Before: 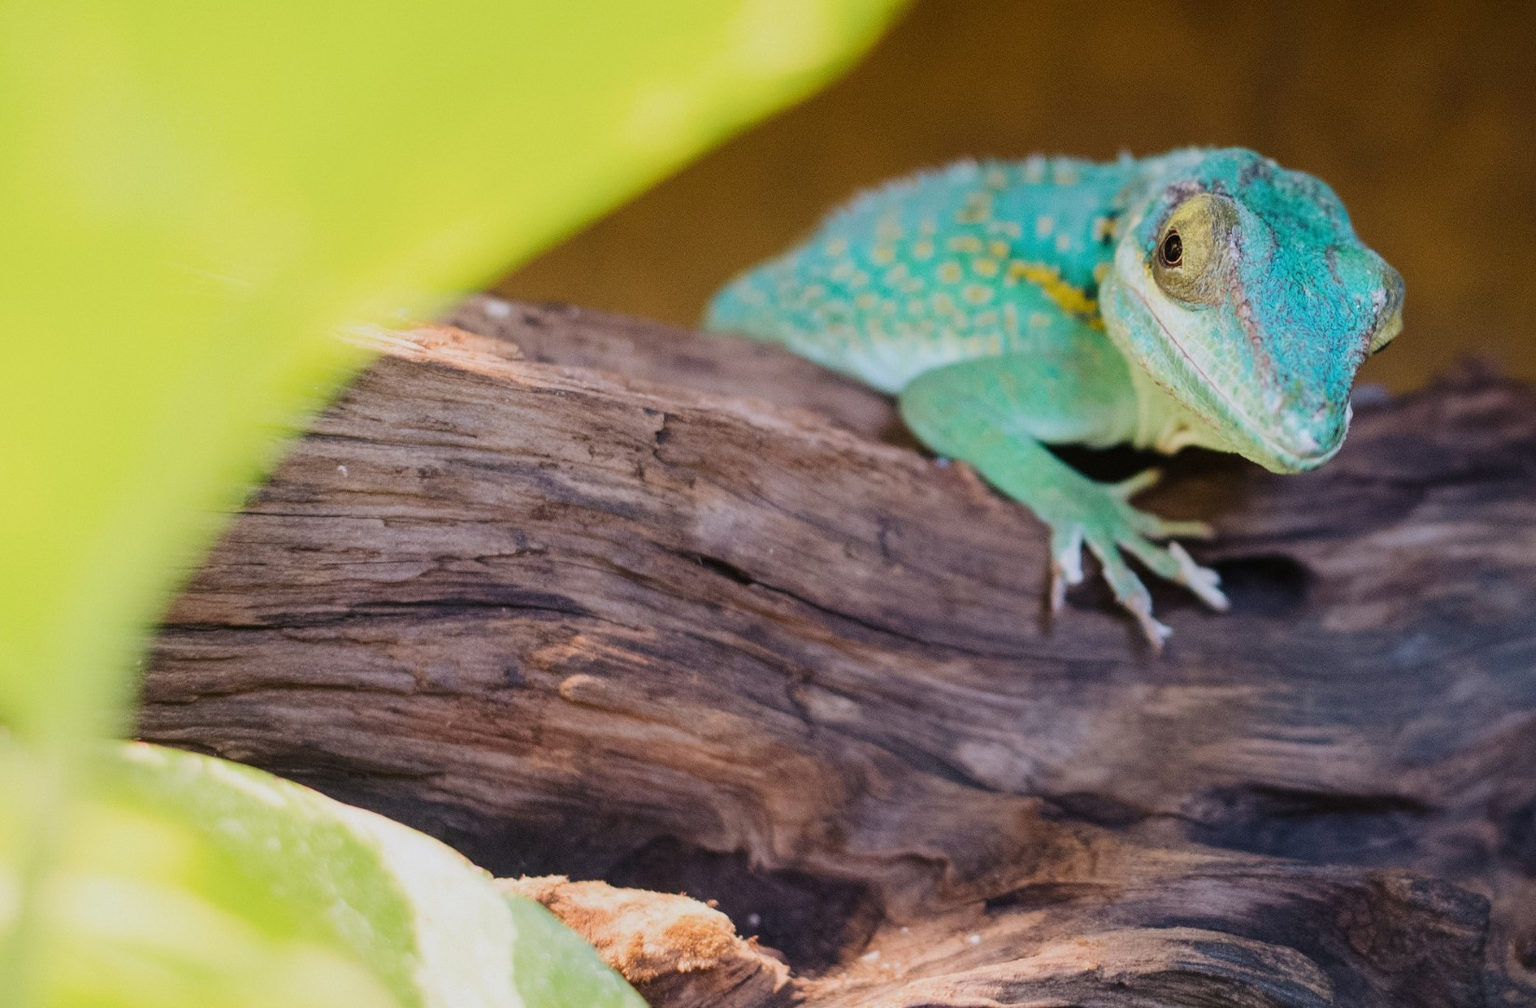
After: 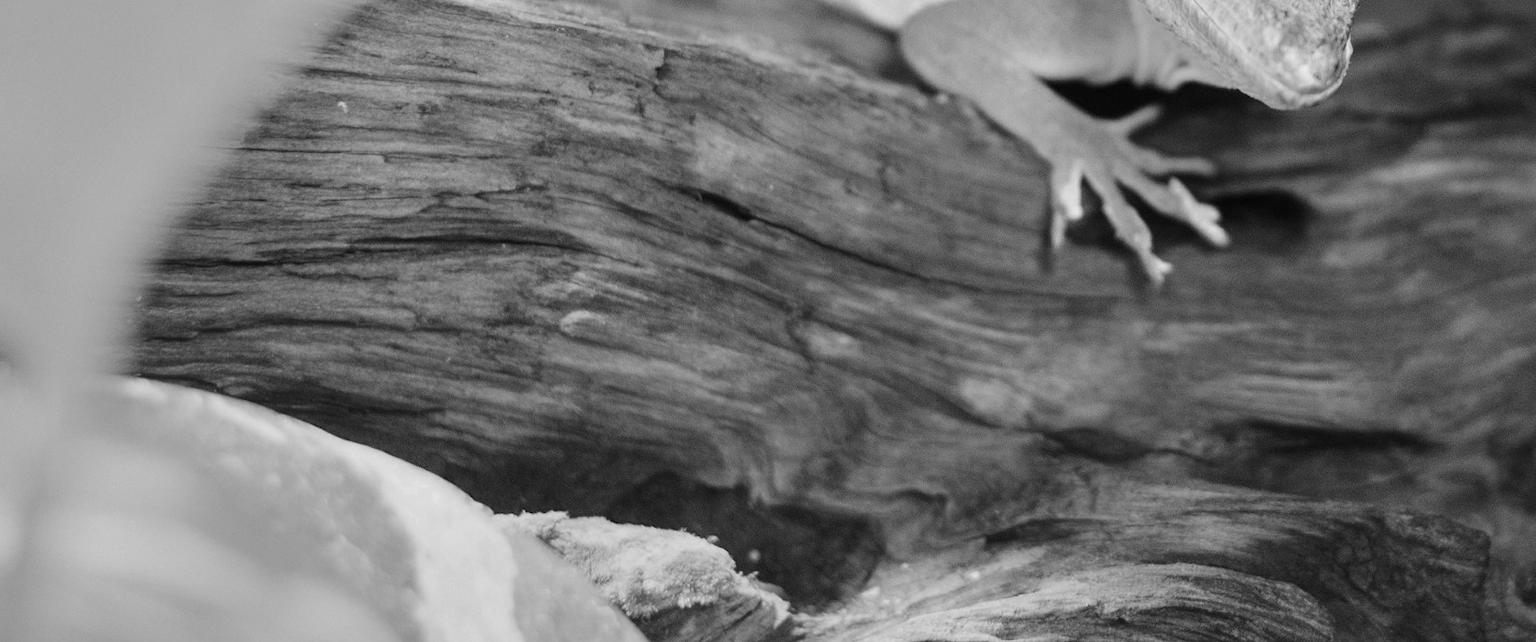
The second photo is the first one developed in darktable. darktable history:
color zones: curves: ch0 [(0, 0.613) (0.01, 0.613) (0.245, 0.448) (0.498, 0.529) (0.642, 0.665) (0.879, 0.777) (0.99, 0.613)]; ch1 [(0, 0) (0.143, 0) (0.286, 0) (0.429, 0) (0.571, 0) (0.714, 0) (0.857, 0)]
shadows and highlights: shadows 6.11, soften with gaussian
crop and rotate: top 36.193%
